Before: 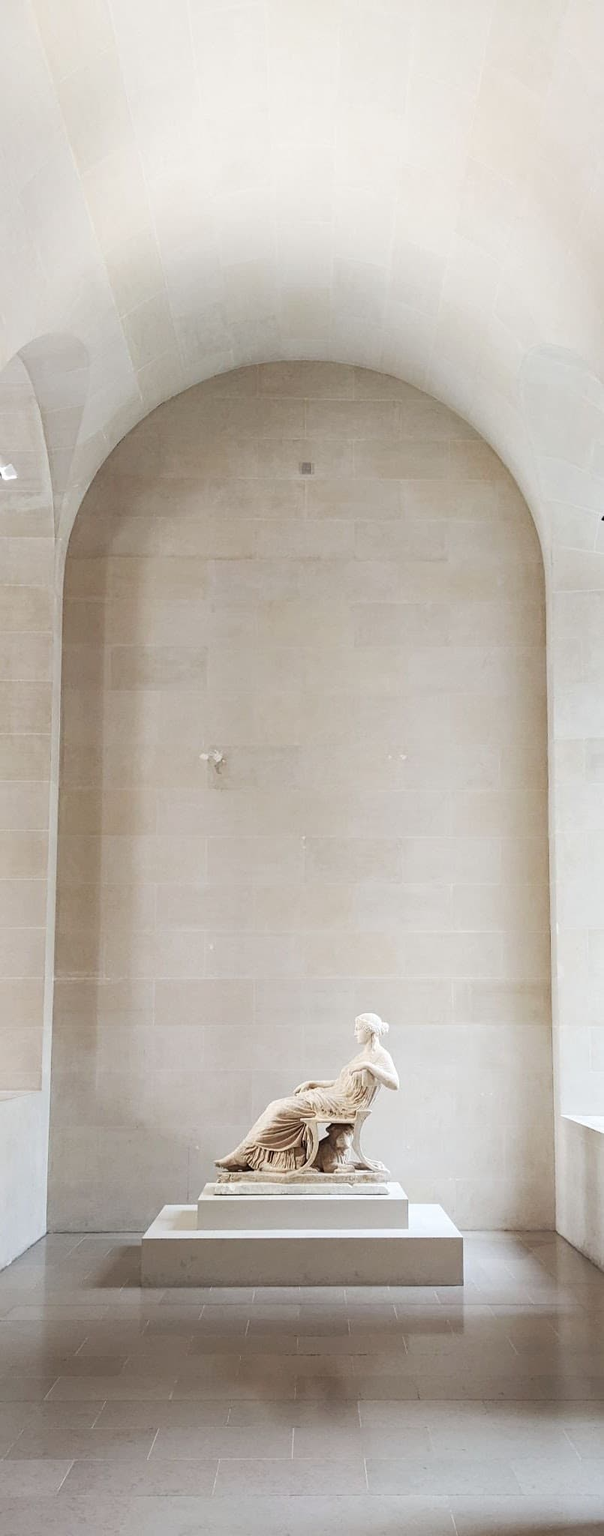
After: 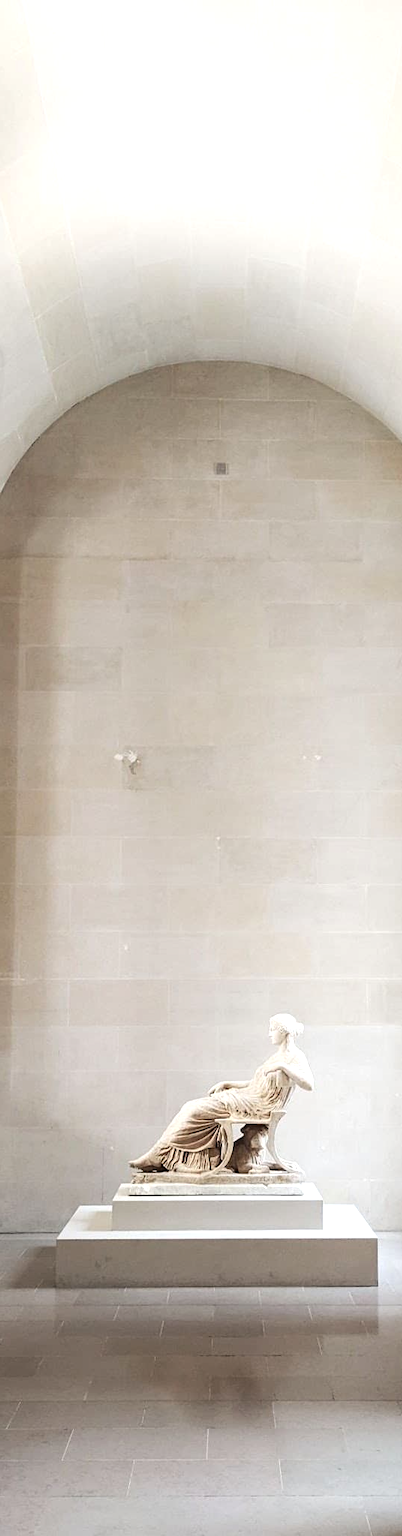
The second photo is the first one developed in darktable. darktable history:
crop and rotate: left 14.378%, right 18.96%
tone equalizer: -8 EV -0.44 EV, -7 EV -0.428 EV, -6 EV -0.328 EV, -5 EV -0.199 EV, -3 EV 0.21 EV, -2 EV 0.321 EV, -1 EV 0.39 EV, +0 EV 0.429 EV, edges refinement/feathering 500, mask exposure compensation -1.57 EV, preserve details no
